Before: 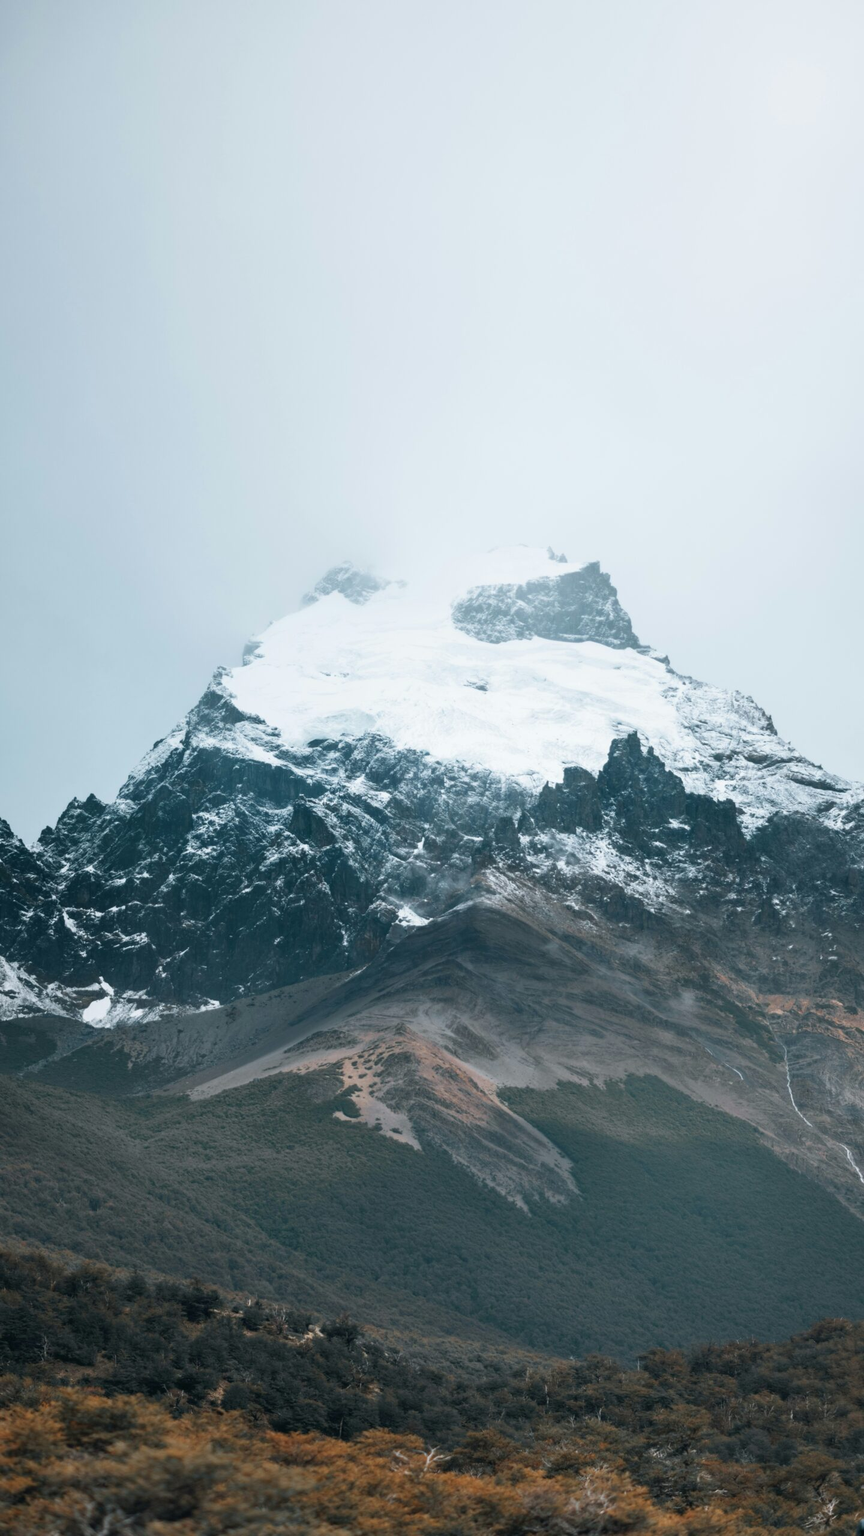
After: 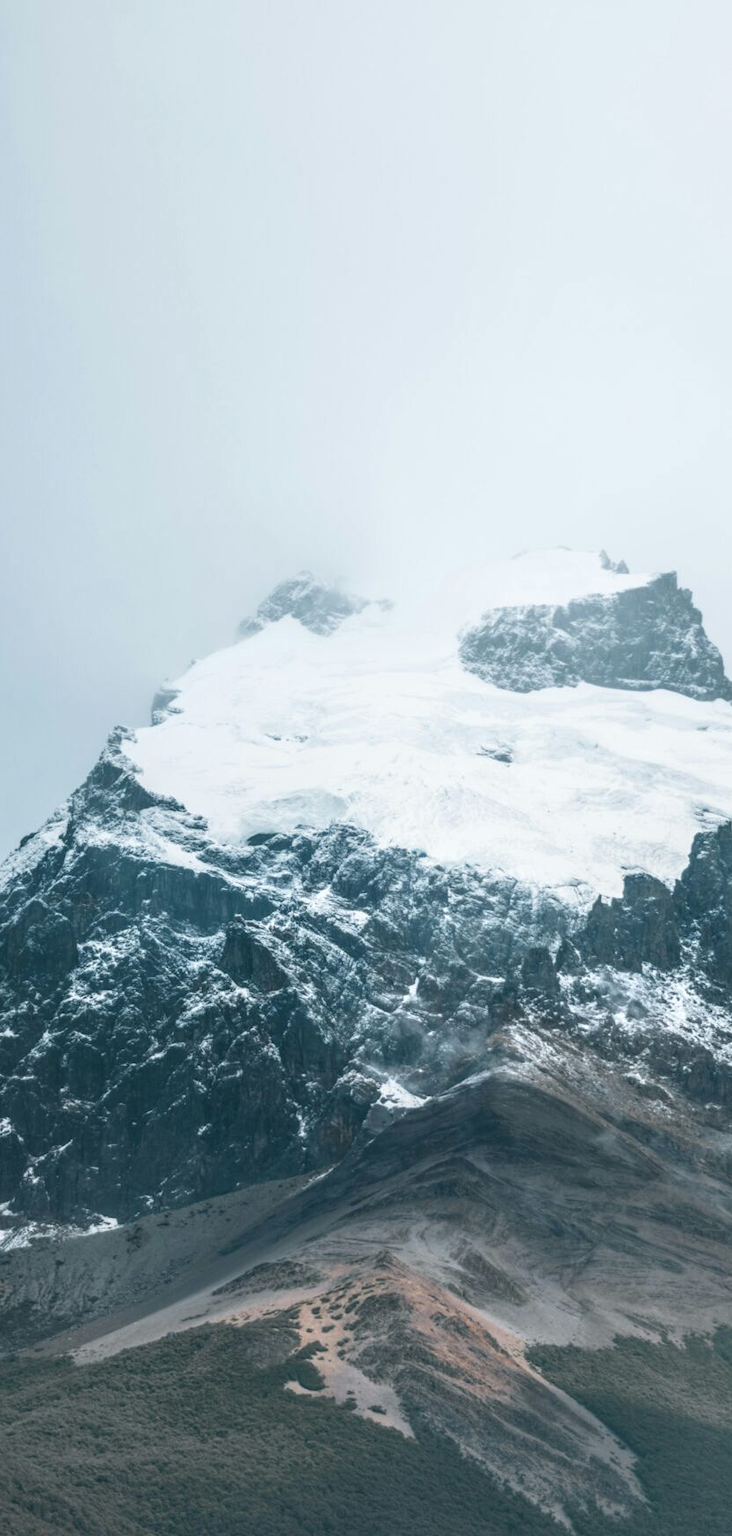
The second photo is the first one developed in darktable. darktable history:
crop: left 16.216%, top 11.288%, right 26.126%, bottom 20.716%
exposure: black level correction -0.003, exposure 0.036 EV, compensate highlight preservation false
local contrast: highlights 2%, shadows 7%, detail 134%
tone equalizer: on, module defaults
